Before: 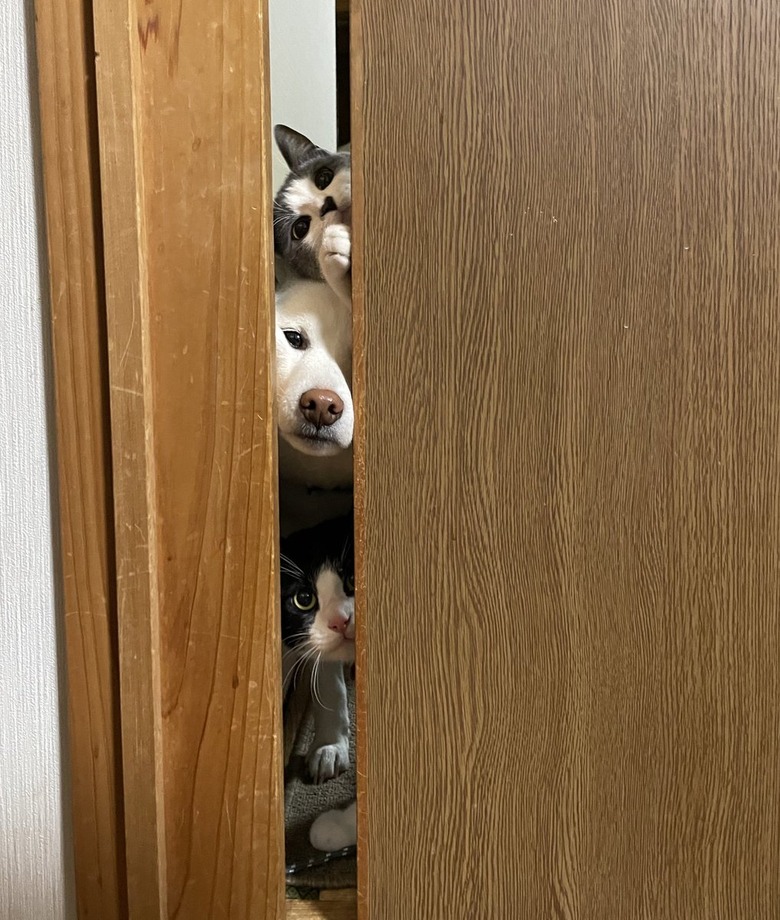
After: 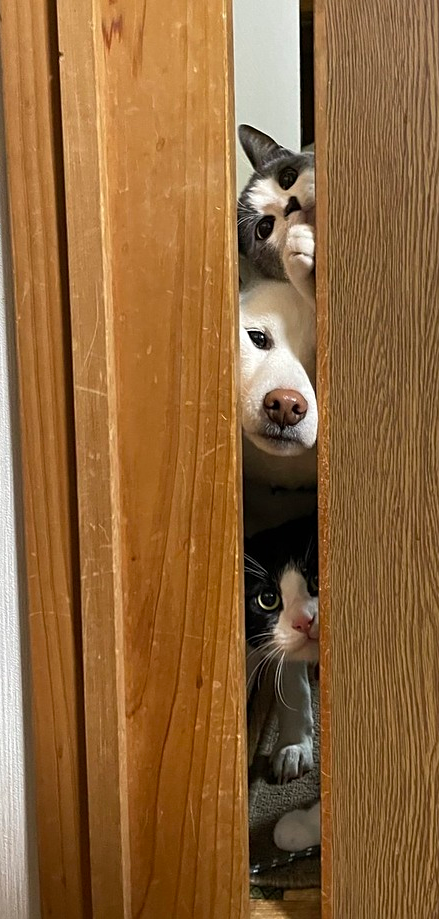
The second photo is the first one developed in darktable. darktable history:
crop: left 4.654%, right 38.97%
sharpen: amount 0.205
